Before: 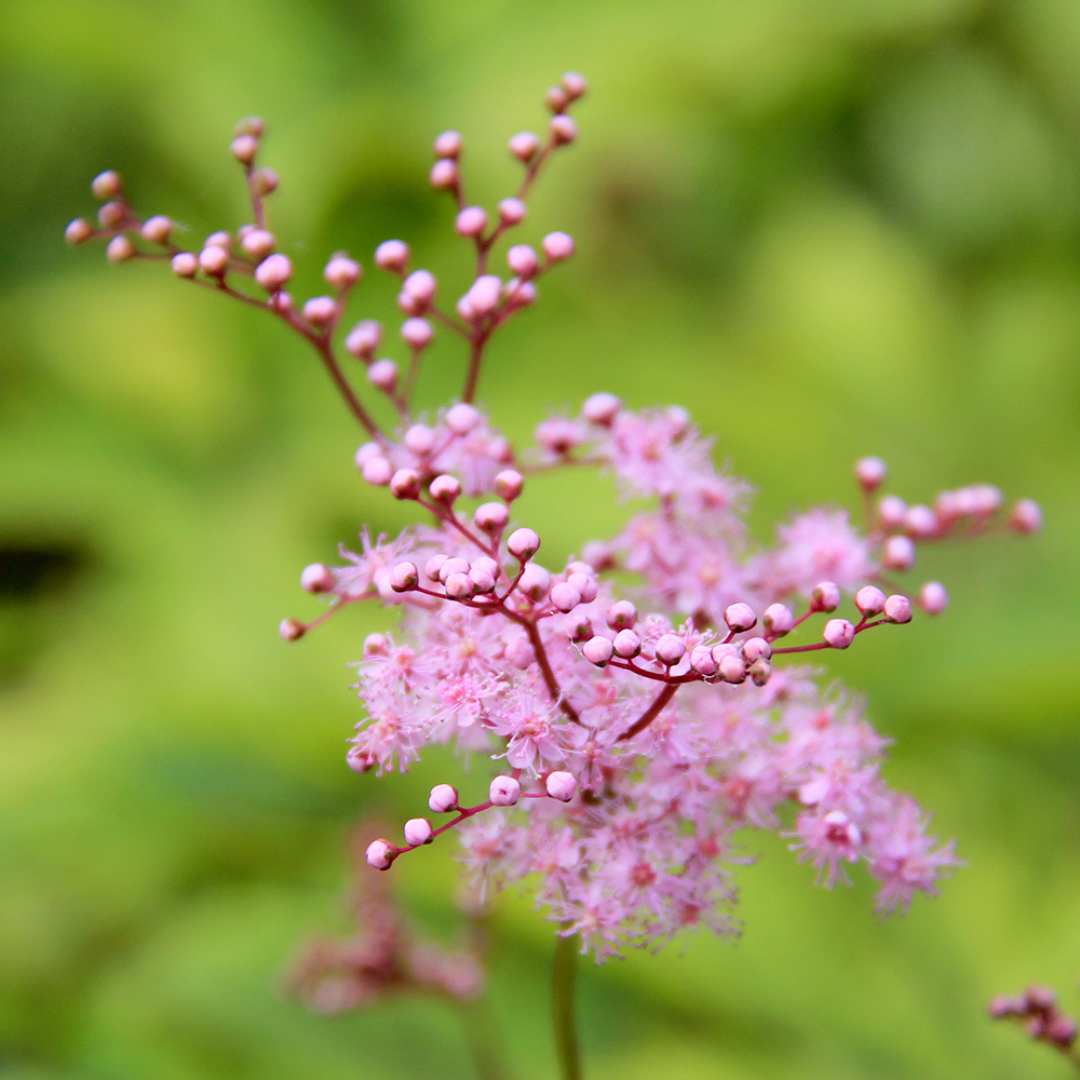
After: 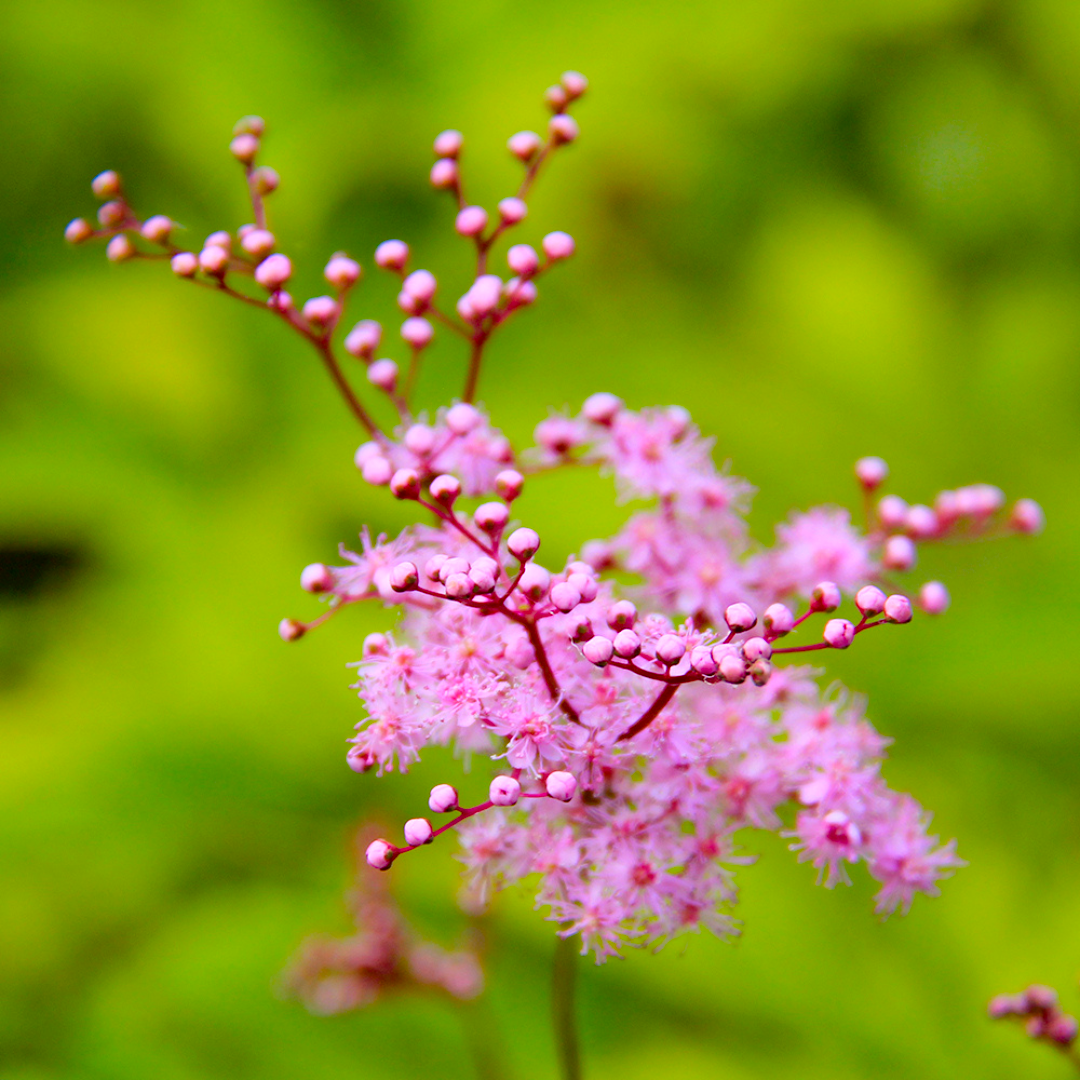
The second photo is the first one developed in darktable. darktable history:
color balance rgb: linear chroma grading › global chroma 15%, perceptual saturation grading › global saturation 30%
shadows and highlights: shadows 37.27, highlights -28.18, soften with gaussian
